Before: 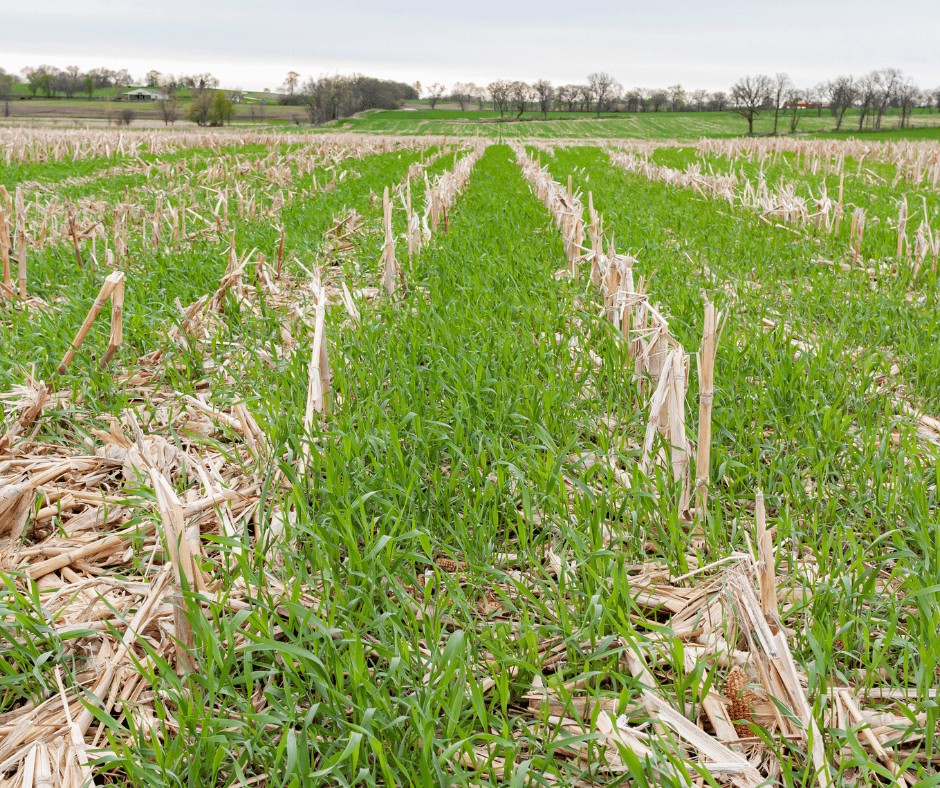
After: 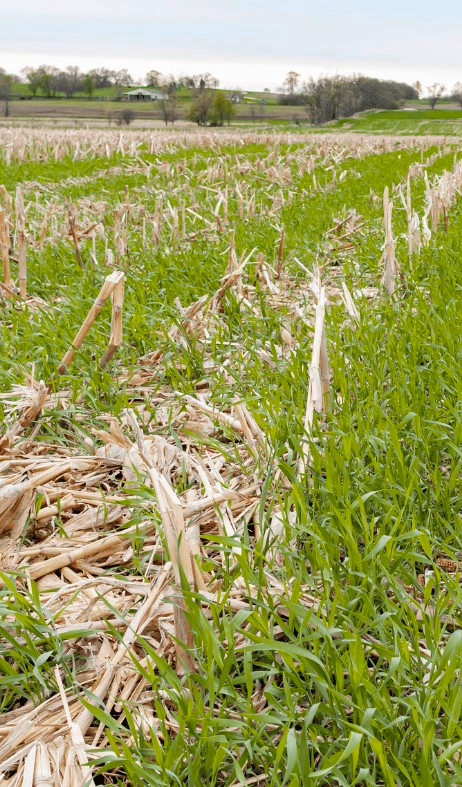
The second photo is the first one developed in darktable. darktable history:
crop and rotate: left 0%, top 0%, right 50.845%
color zones: curves: ch0 [(0.254, 0.492) (0.724, 0.62)]; ch1 [(0.25, 0.528) (0.719, 0.796)]; ch2 [(0, 0.472) (0.25, 0.5) (0.73, 0.184)]
